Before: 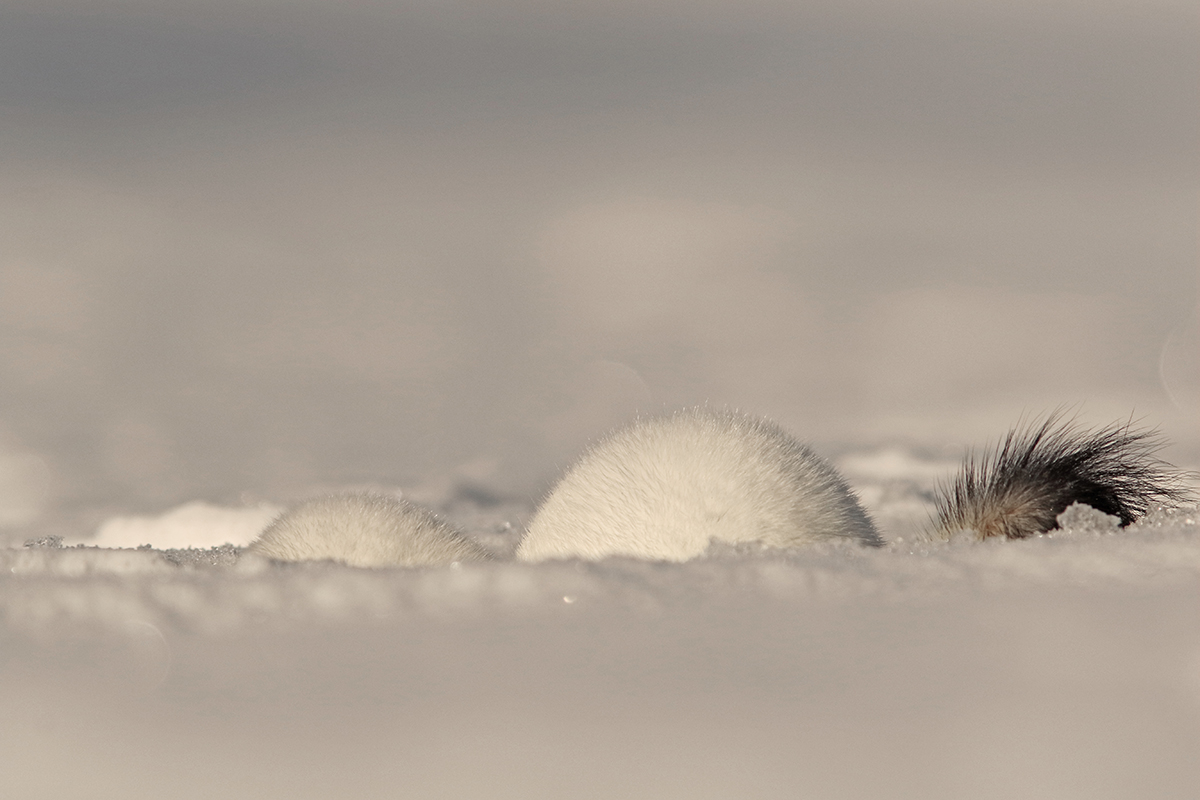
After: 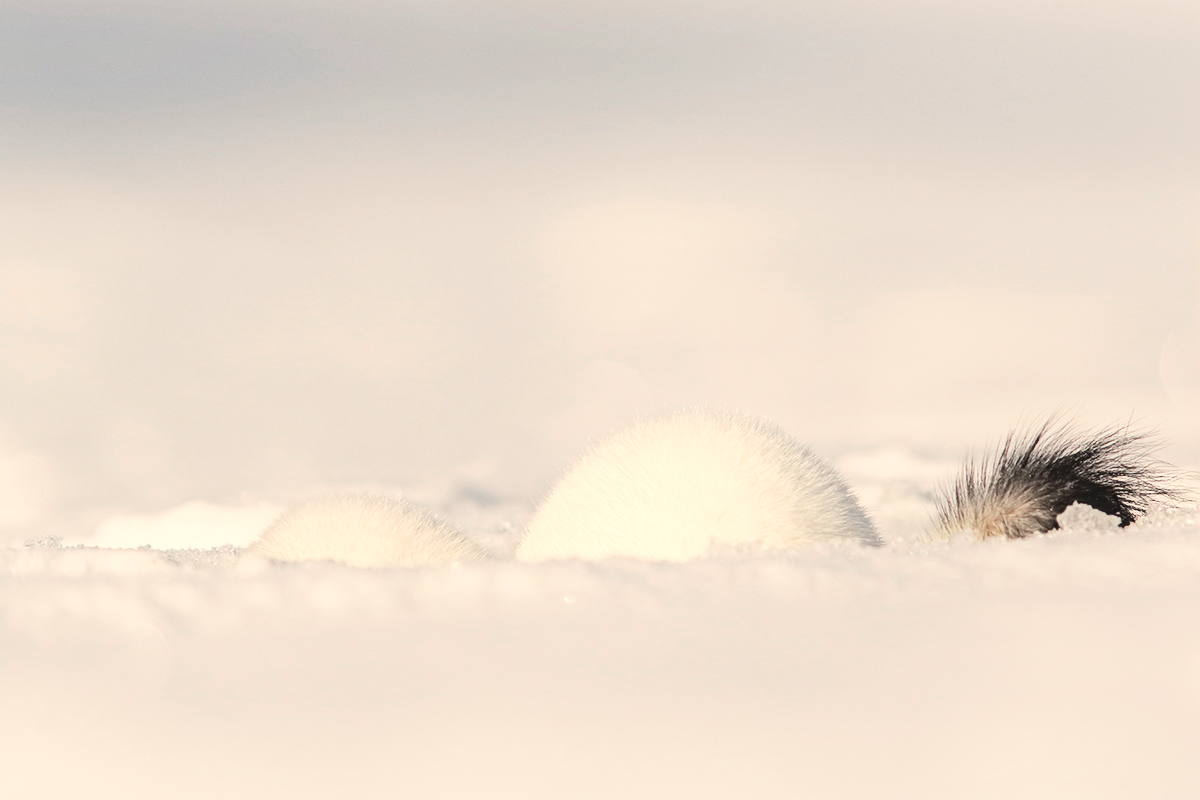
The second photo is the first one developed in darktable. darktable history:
contrast equalizer: y [[0.6 ×6], [0.55 ×6], [0 ×6], [0 ×6], [0 ×6]], mix -0.987
base curve: curves: ch0 [(0, 0.003) (0.001, 0.002) (0.006, 0.004) (0.02, 0.022) (0.048, 0.086) (0.094, 0.234) (0.162, 0.431) (0.258, 0.629) (0.385, 0.8) (0.548, 0.918) (0.751, 0.988) (1, 1)]
local contrast: detail 130%
